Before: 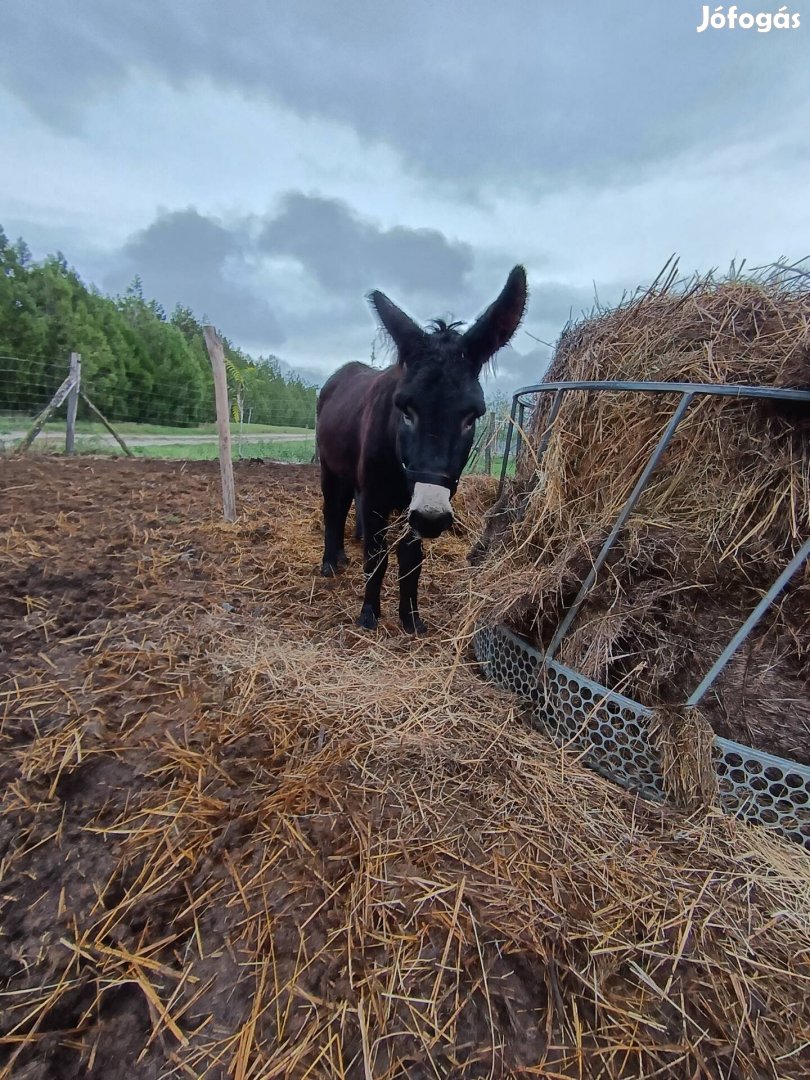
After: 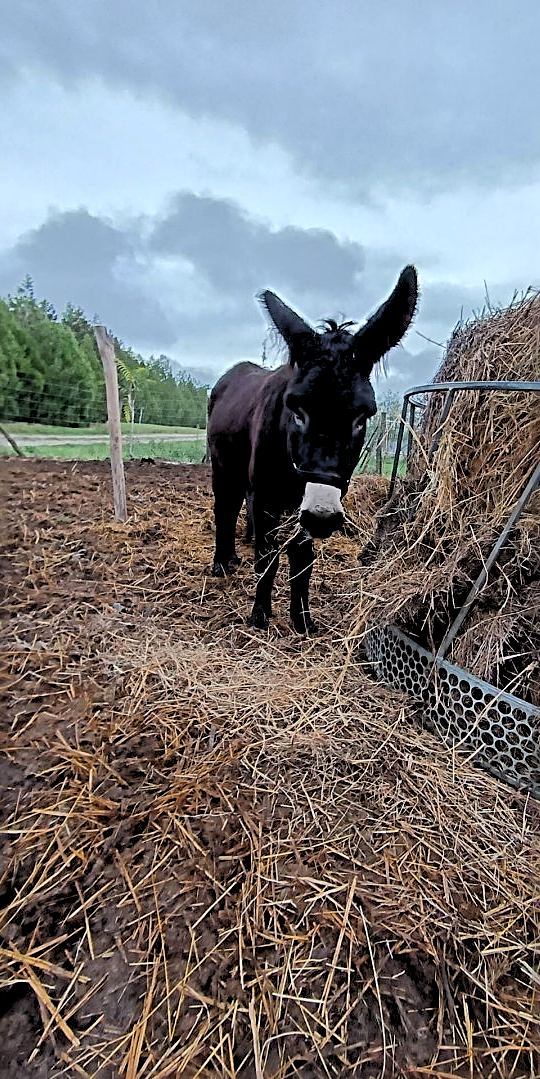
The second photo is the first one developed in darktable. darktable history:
crop and rotate: left 13.537%, right 19.796%
sharpen: radius 2.817, amount 0.715
rgb levels: levels [[0.013, 0.434, 0.89], [0, 0.5, 1], [0, 0.5, 1]]
